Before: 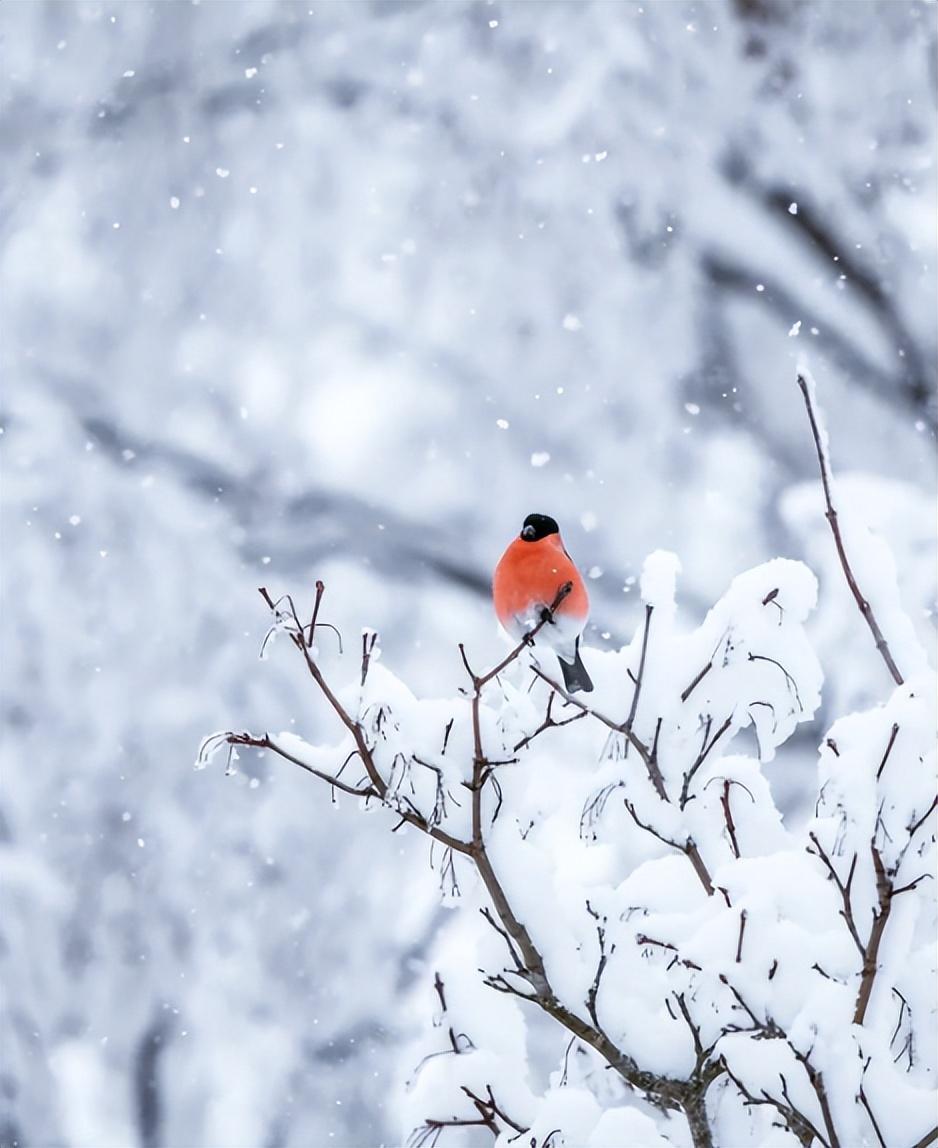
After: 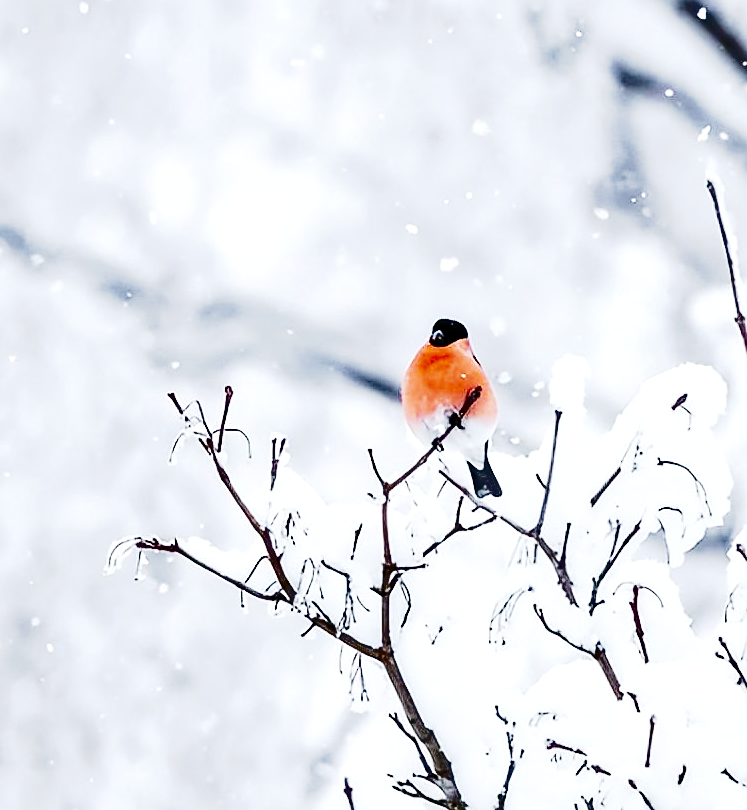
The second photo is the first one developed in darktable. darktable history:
shadows and highlights: shadows 43.47, white point adjustment -1.3, soften with gaussian
crop: left 9.747%, top 17.053%, right 10.515%, bottom 12.364%
base curve: curves: ch0 [(0, 0) (0, 0.001) (0.001, 0.001) (0.004, 0.002) (0.007, 0.004) (0.015, 0.013) (0.033, 0.045) (0.052, 0.096) (0.075, 0.17) (0.099, 0.241) (0.163, 0.42) (0.219, 0.55) (0.259, 0.616) (0.327, 0.722) (0.365, 0.765) (0.522, 0.873) (0.547, 0.881) (0.689, 0.919) (0.826, 0.952) (1, 1)], preserve colors none
tone equalizer: -8 EV -0.424 EV, -7 EV -0.396 EV, -6 EV -0.336 EV, -5 EV -0.237 EV, -3 EV 0.19 EV, -2 EV 0.346 EV, -1 EV 0.381 EV, +0 EV 0.416 EV
sharpen: on, module defaults
color zones: curves: ch2 [(0, 0.5) (0.143, 0.5) (0.286, 0.489) (0.415, 0.421) (0.571, 0.5) (0.714, 0.5) (0.857, 0.5) (1, 0.5)]
